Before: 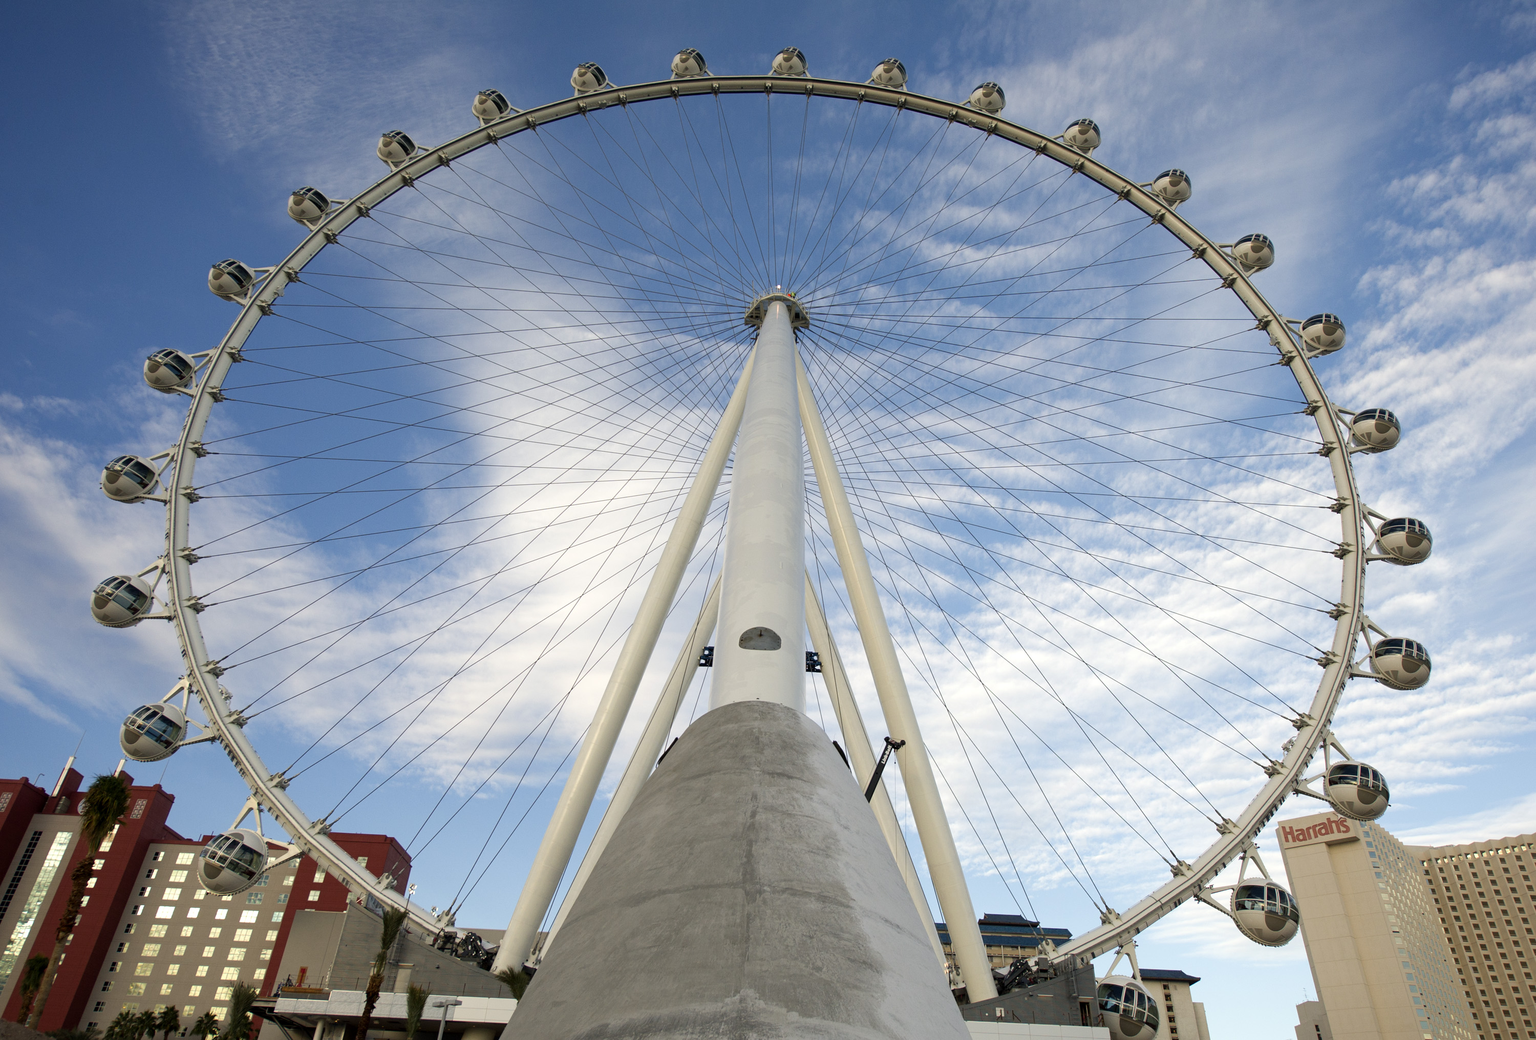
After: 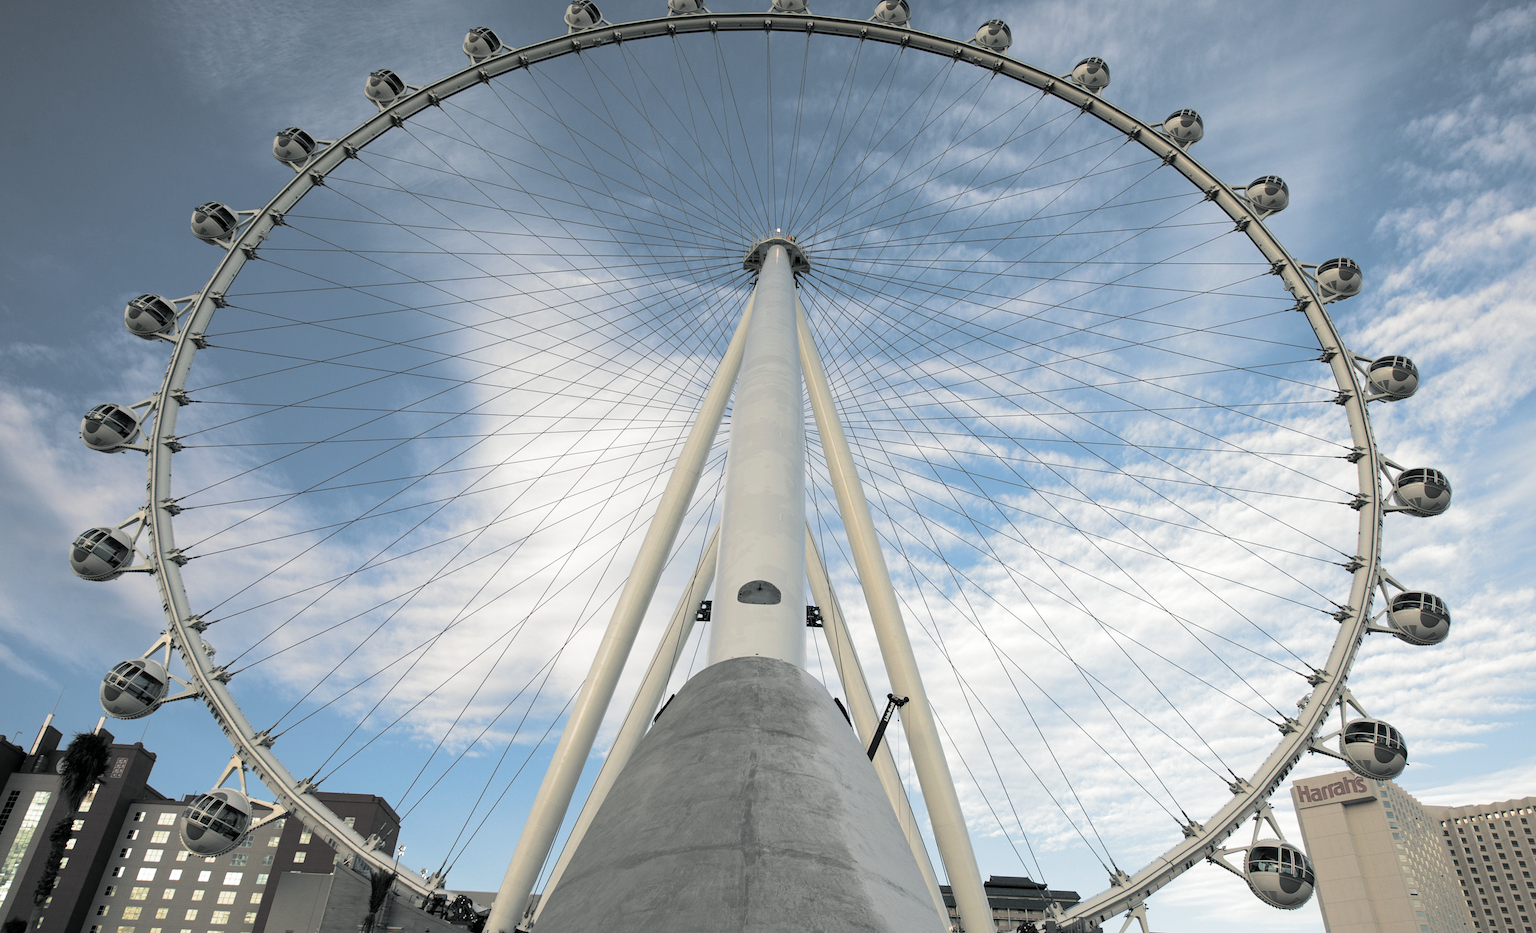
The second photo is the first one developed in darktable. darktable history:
split-toning: shadows › hue 190.8°, shadows › saturation 0.05, highlights › hue 54°, highlights › saturation 0.05, compress 0%
crop: left 1.507%, top 6.147%, right 1.379%, bottom 6.637%
